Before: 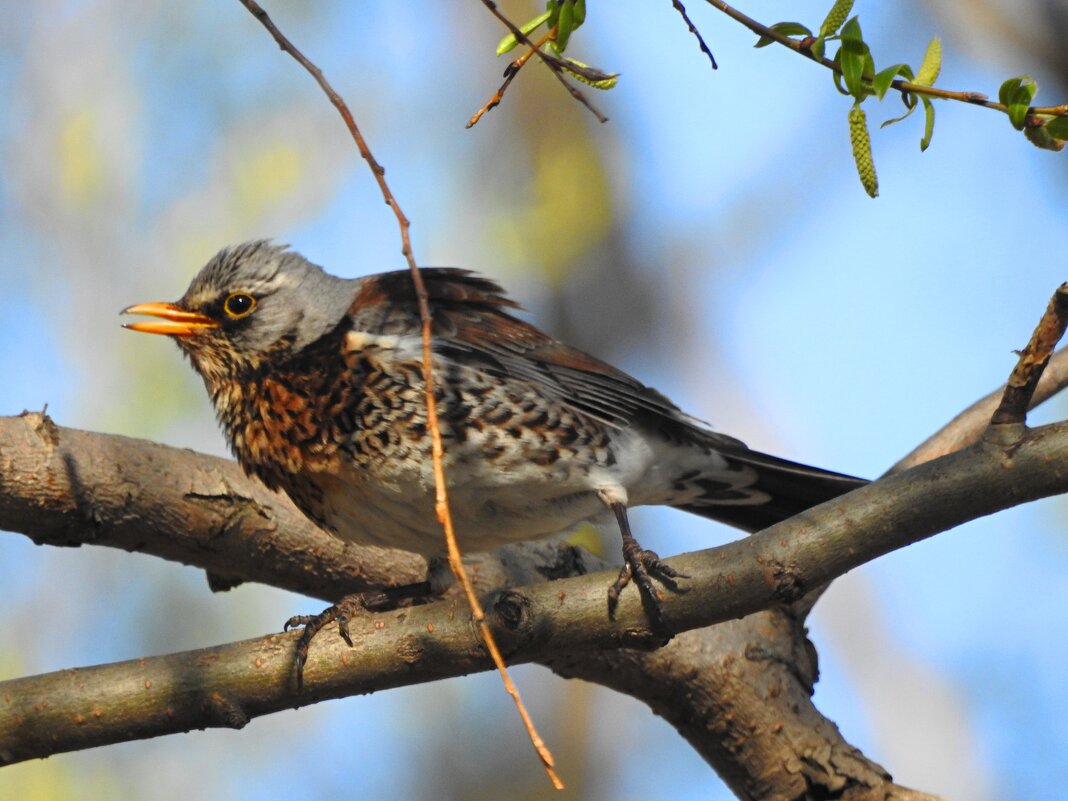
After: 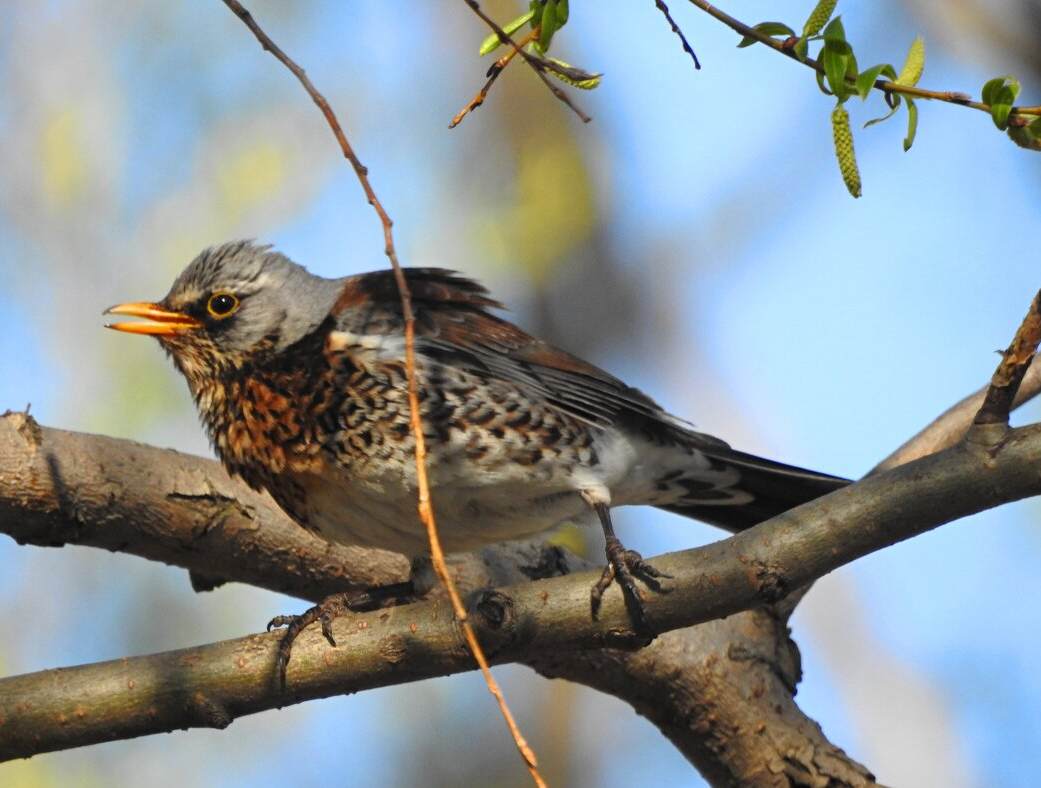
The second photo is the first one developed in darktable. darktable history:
crop and rotate: left 1.679%, right 0.765%, bottom 1.513%
color correction: highlights b* -0.041
